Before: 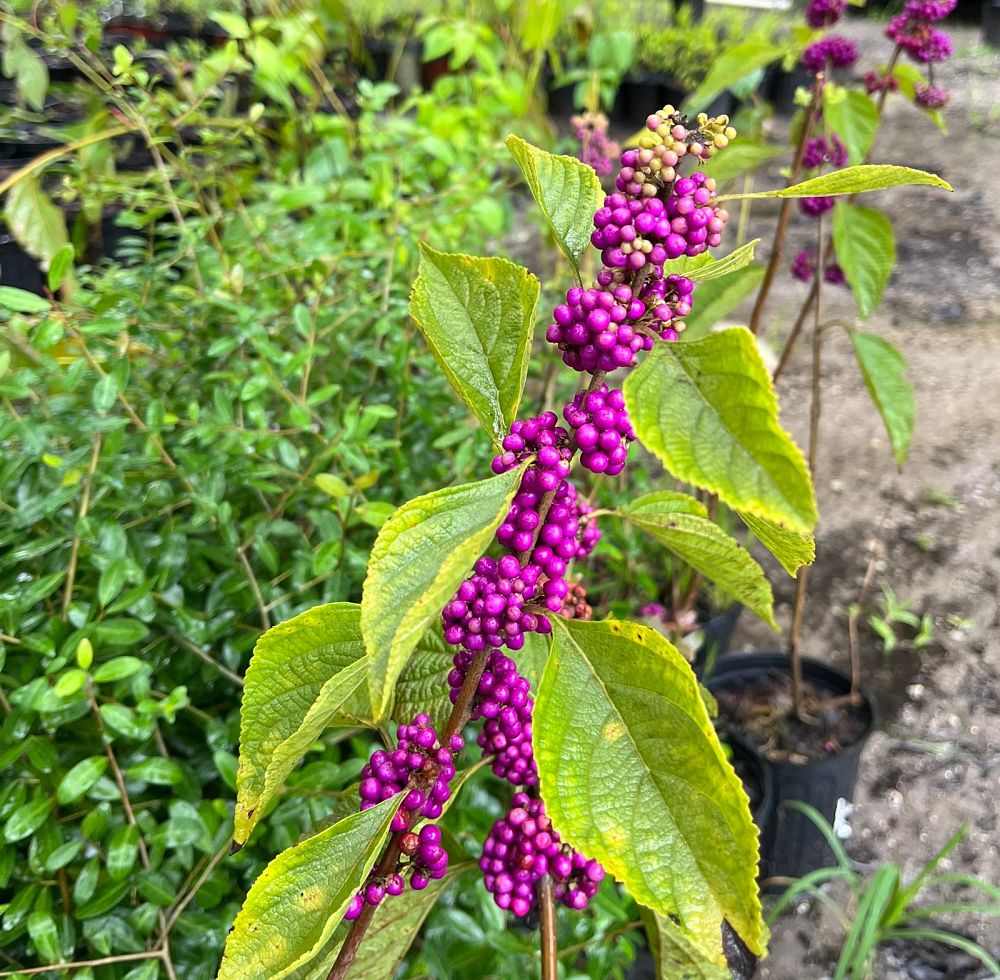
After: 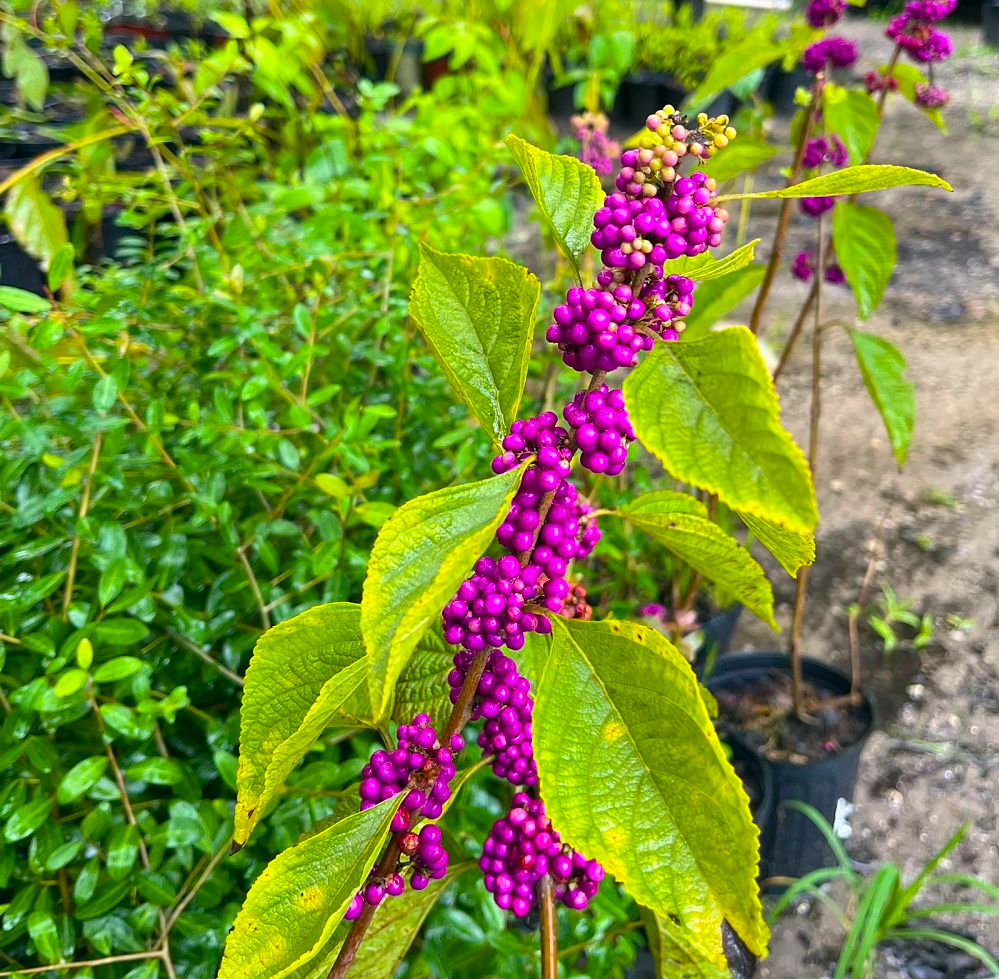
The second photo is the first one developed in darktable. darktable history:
color balance: mode lift, gamma, gain (sRGB), lift [1, 1, 1.022, 1.026]
color balance rgb: perceptual saturation grading › global saturation 30%, global vibrance 30%
